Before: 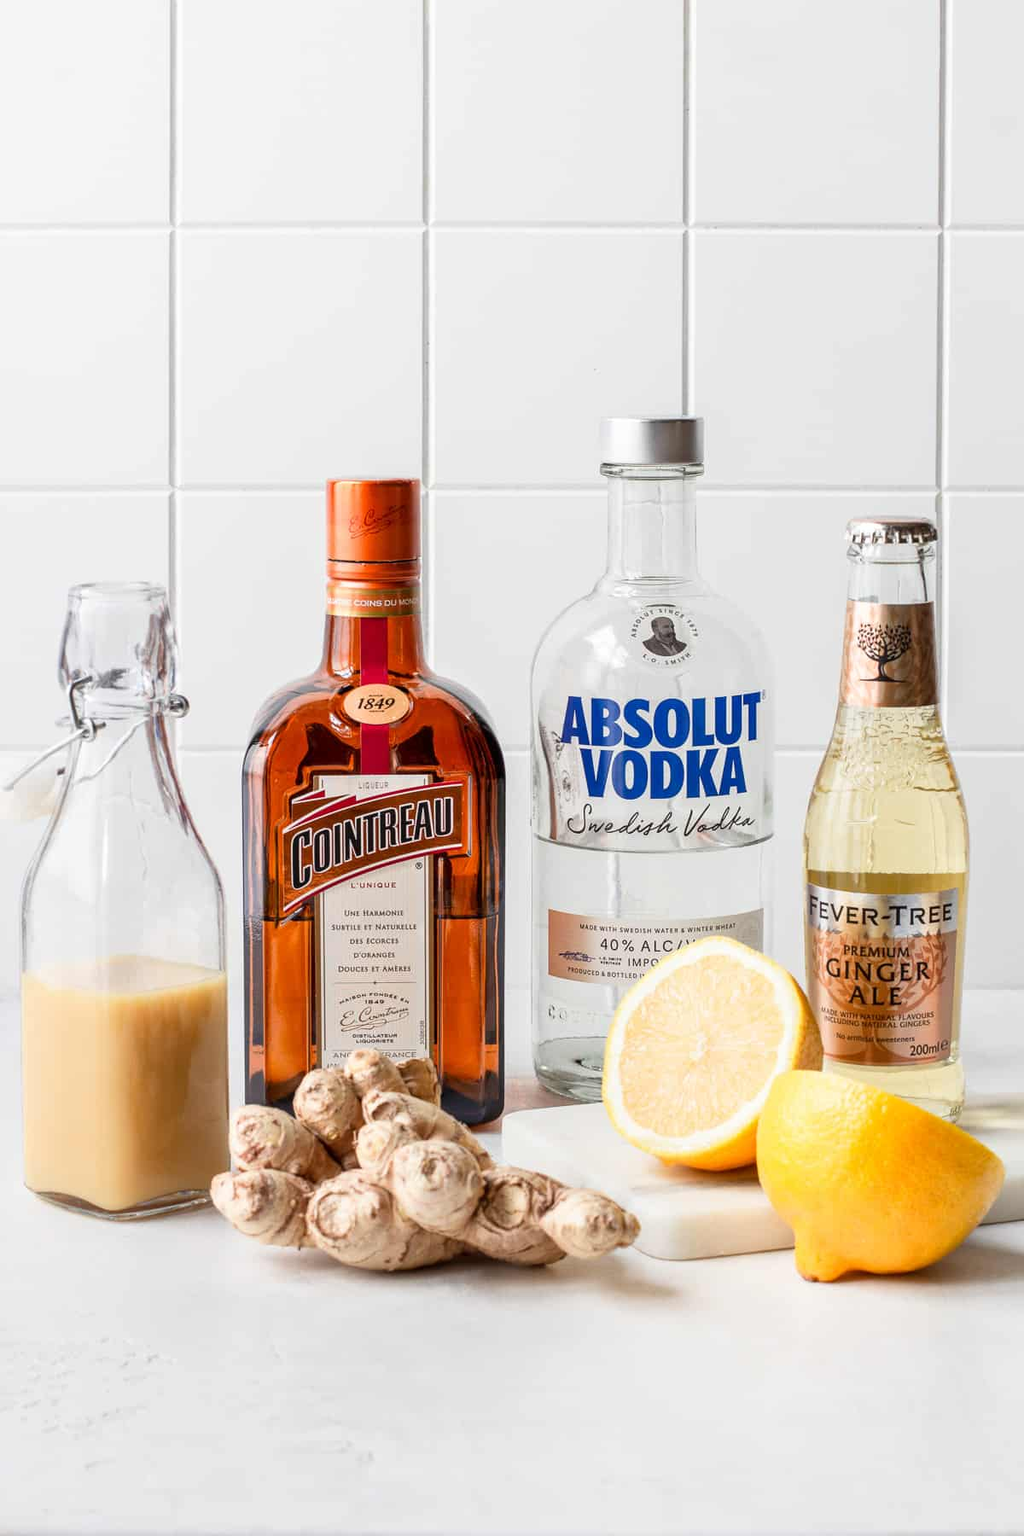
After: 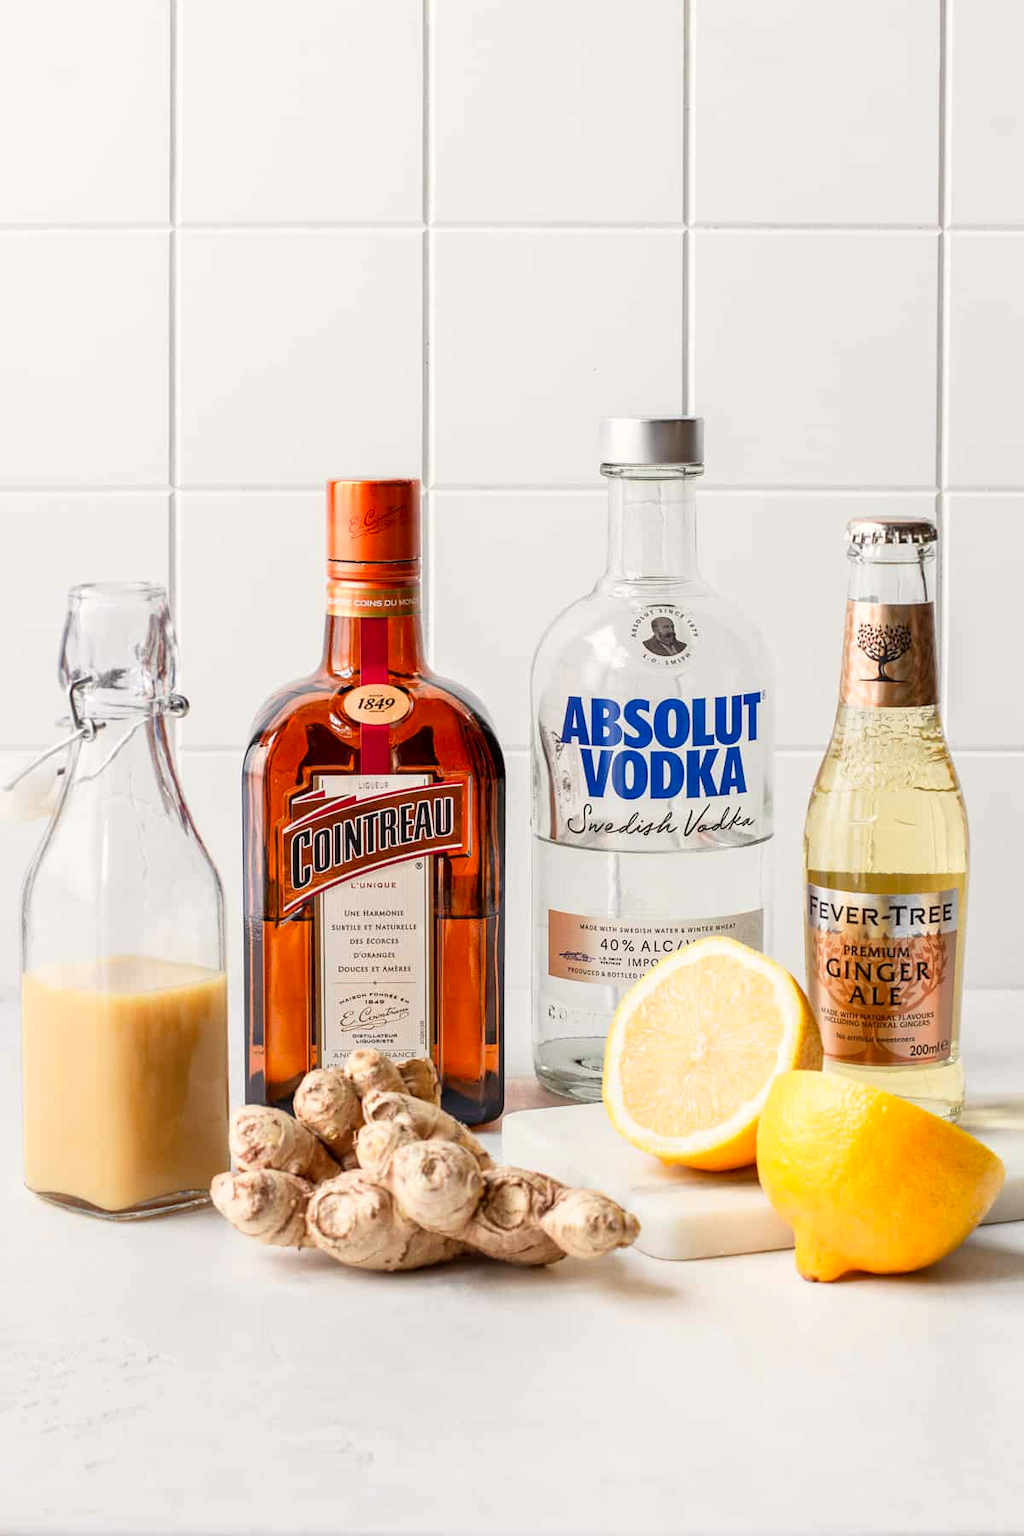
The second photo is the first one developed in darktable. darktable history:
color correction: highlights a* 0.816, highlights b* 2.78, saturation 1.1
contrast brightness saturation: contrast 0.05
